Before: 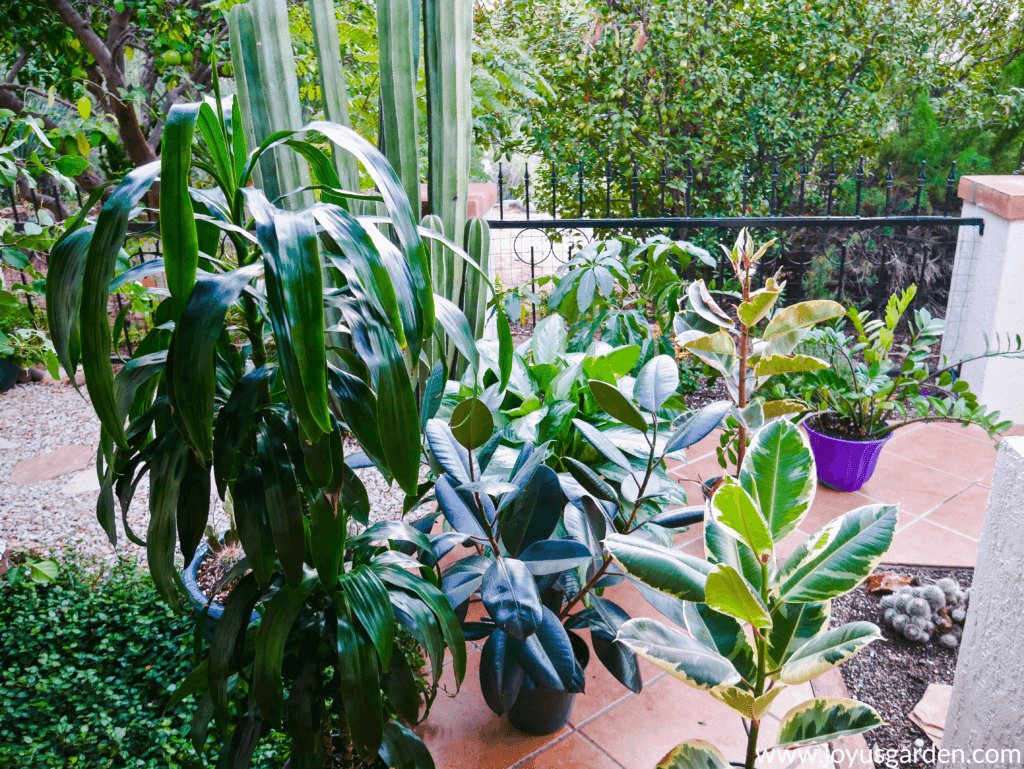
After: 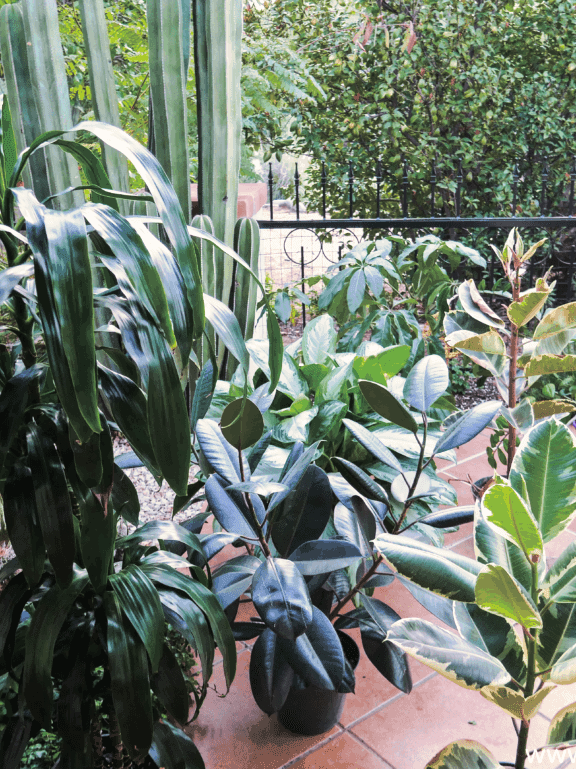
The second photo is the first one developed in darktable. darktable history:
crop and rotate: left 22.516%, right 21.234%
split-toning: shadows › hue 43.2°, shadows › saturation 0, highlights › hue 50.4°, highlights › saturation 1
